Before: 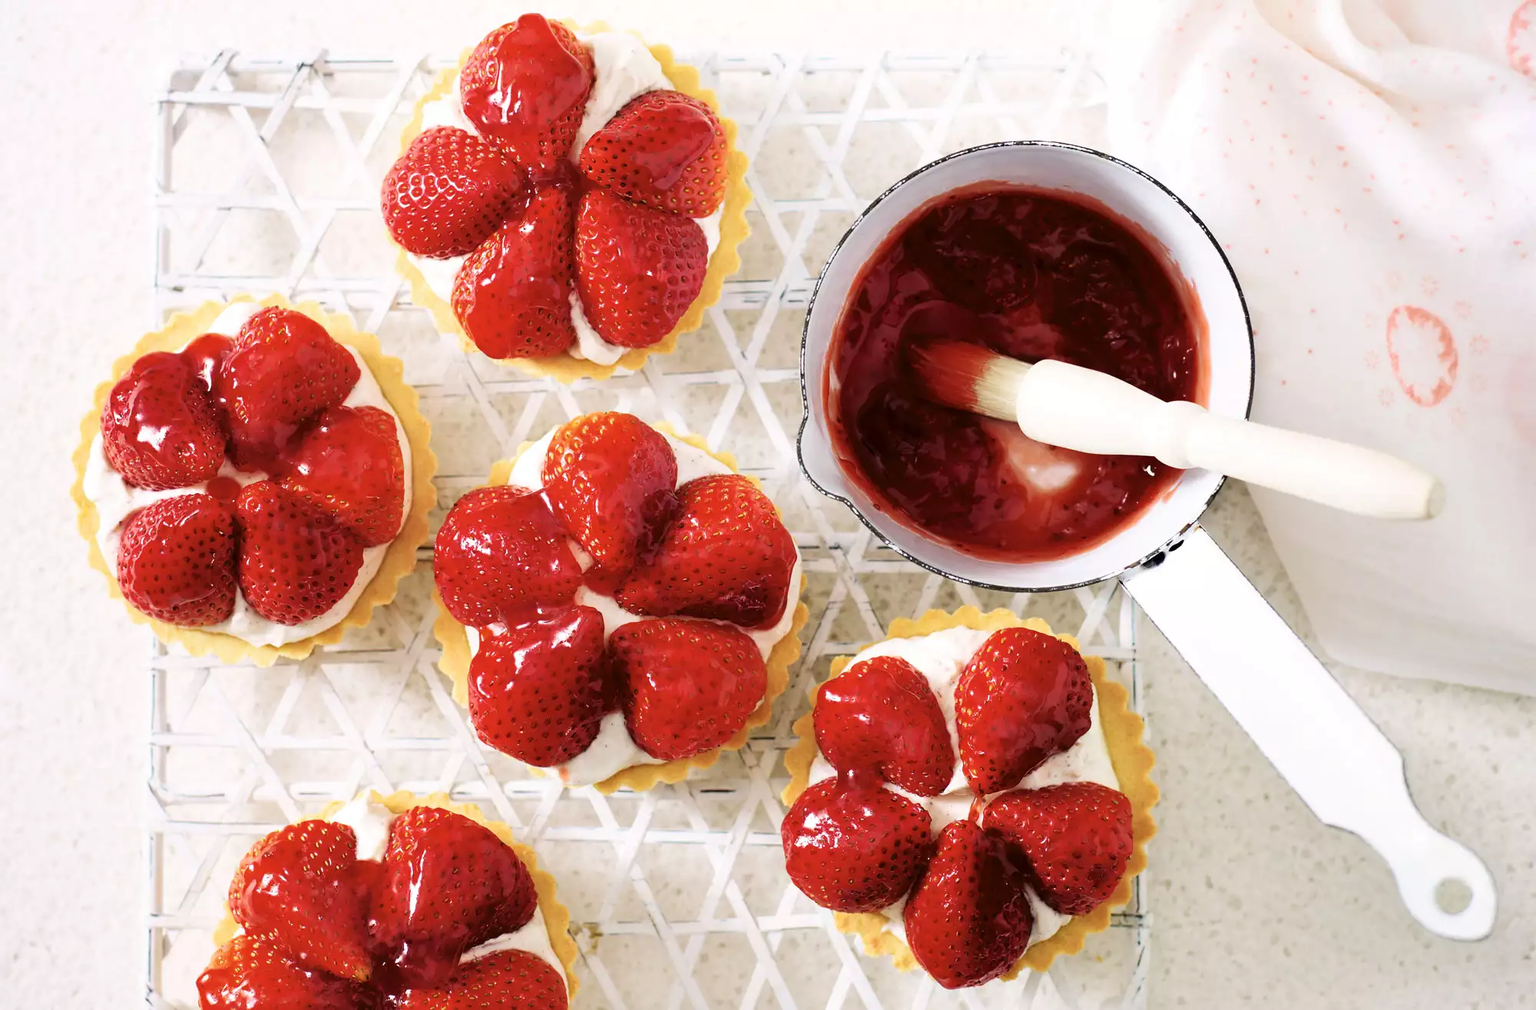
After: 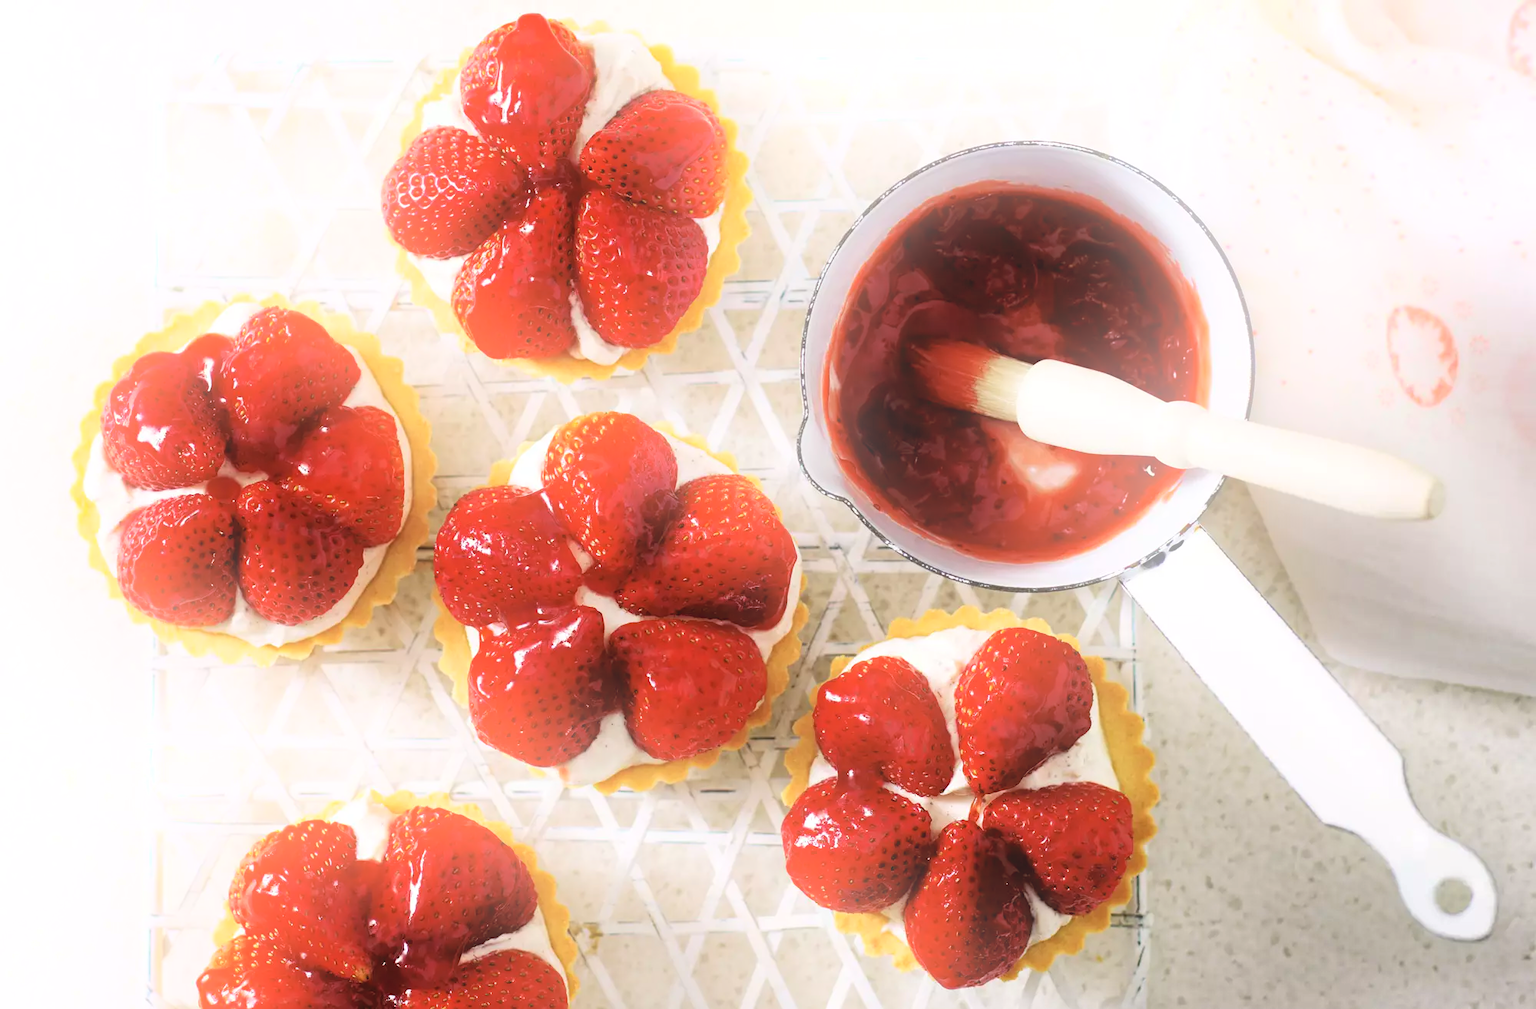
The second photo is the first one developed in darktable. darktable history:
shadows and highlights: shadows 60, highlights -60.23, soften with gaussian
tone equalizer: on, module defaults
bloom: on, module defaults
